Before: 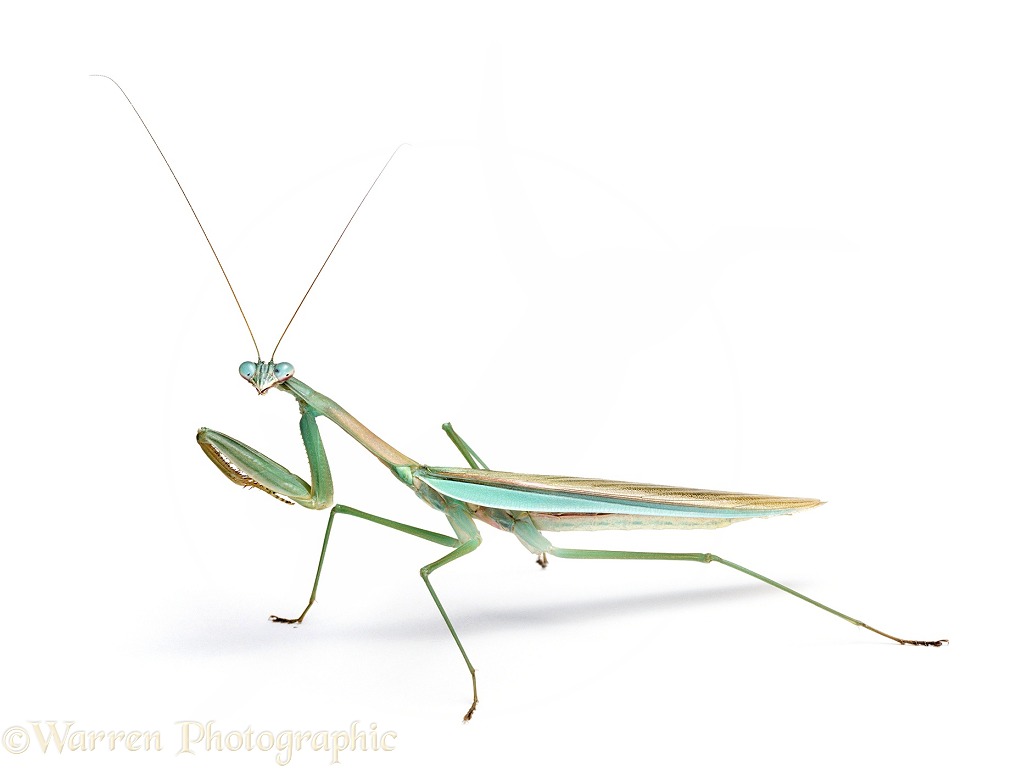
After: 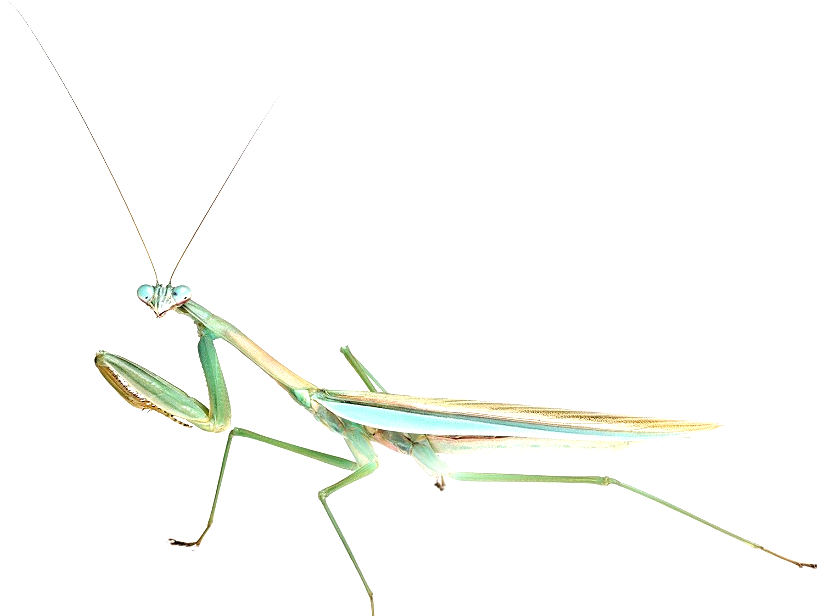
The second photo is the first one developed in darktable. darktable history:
crop and rotate: left 10.004%, top 10.037%, right 9.979%, bottom 9.818%
tone equalizer: -8 EV -0.77 EV, -7 EV -0.709 EV, -6 EV -0.56 EV, -5 EV -0.383 EV, -3 EV 0.403 EV, -2 EV 0.6 EV, -1 EV 0.693 EV, +0 EV 0.723 EV
